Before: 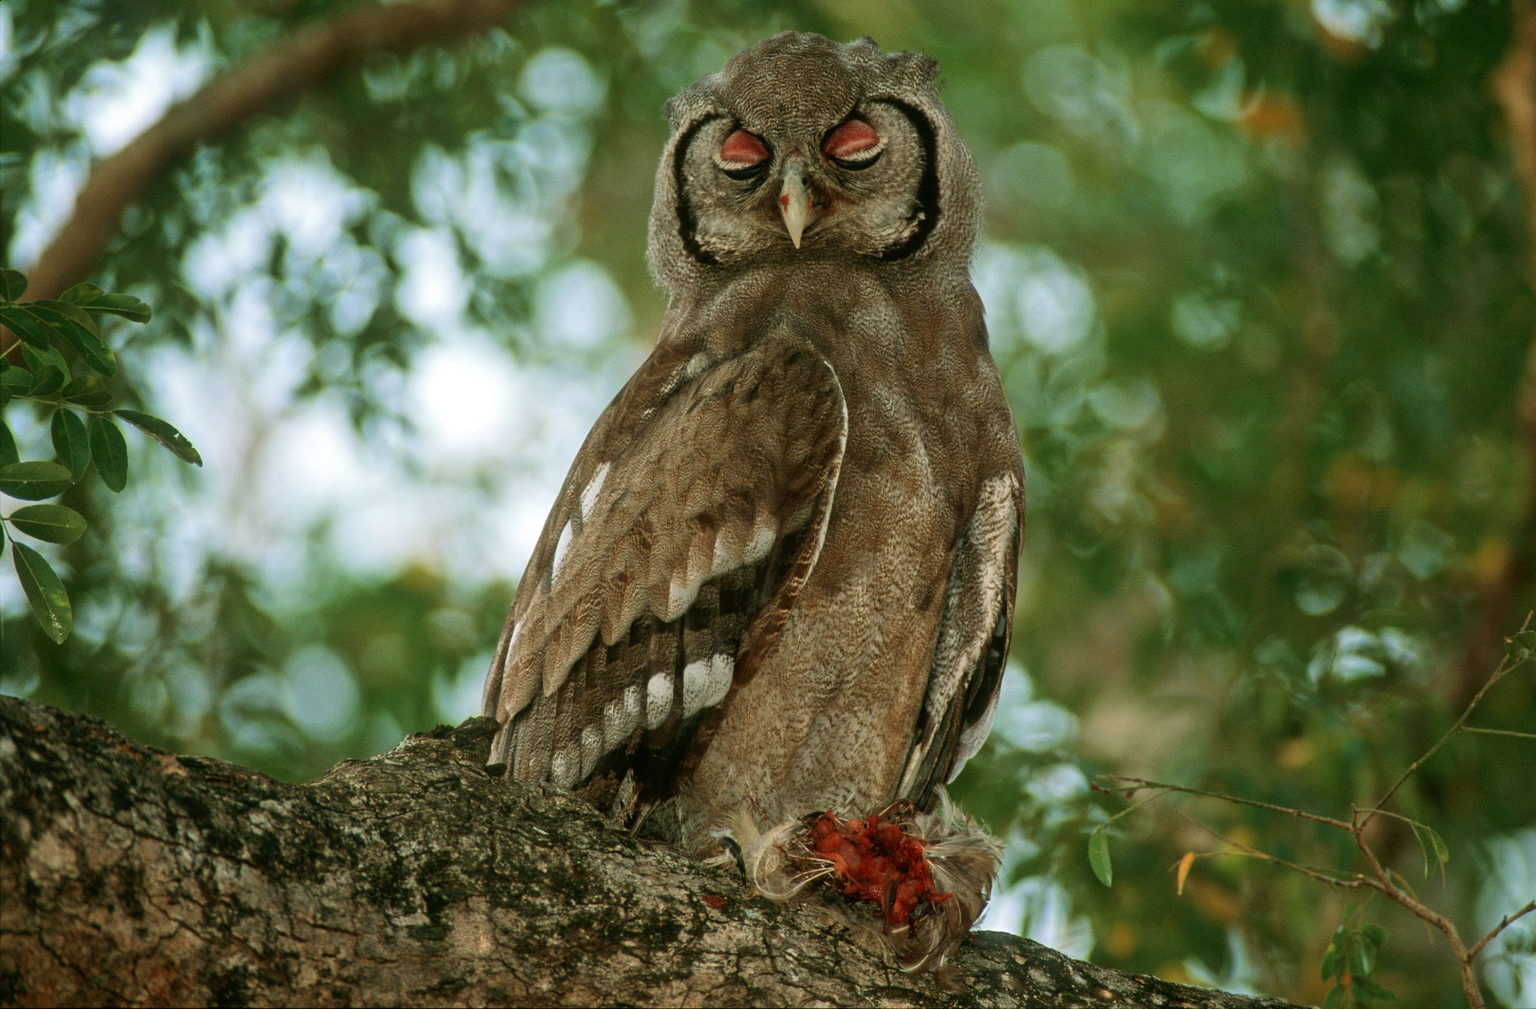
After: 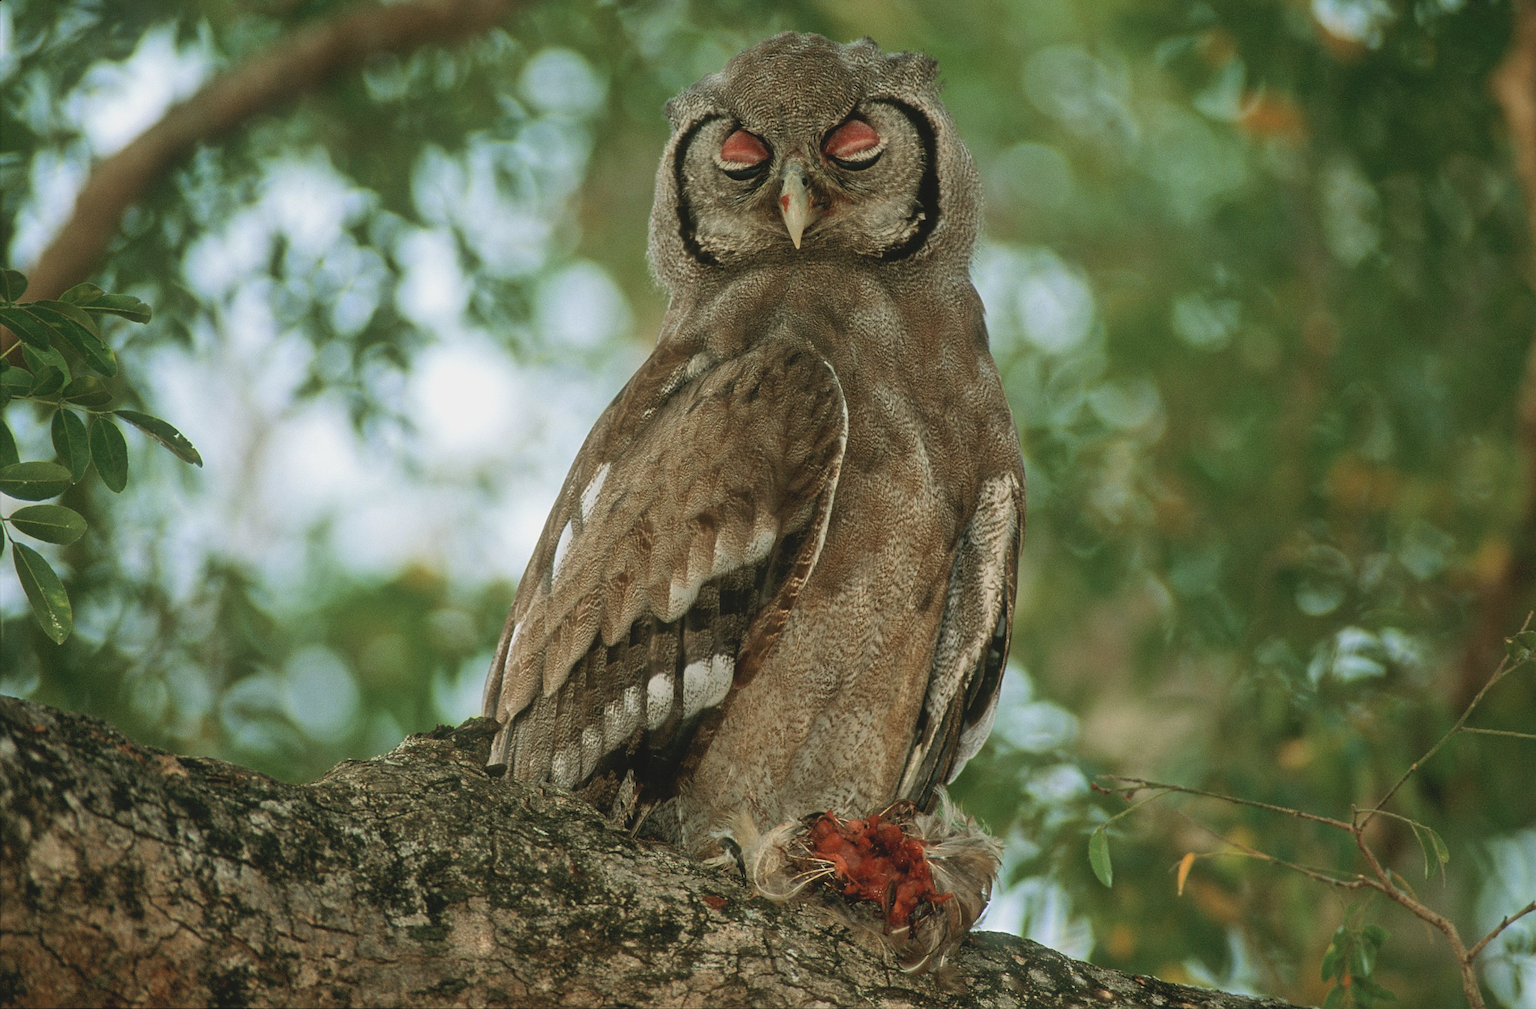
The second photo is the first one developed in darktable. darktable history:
sharpen: radius 1.864, amount 0.398, threshold 1.271
contrast brightness saturation: contrast -0.15, brightness 0.05, saturation -0.12
levels: levels [0.026, 0.507, 0.987]
